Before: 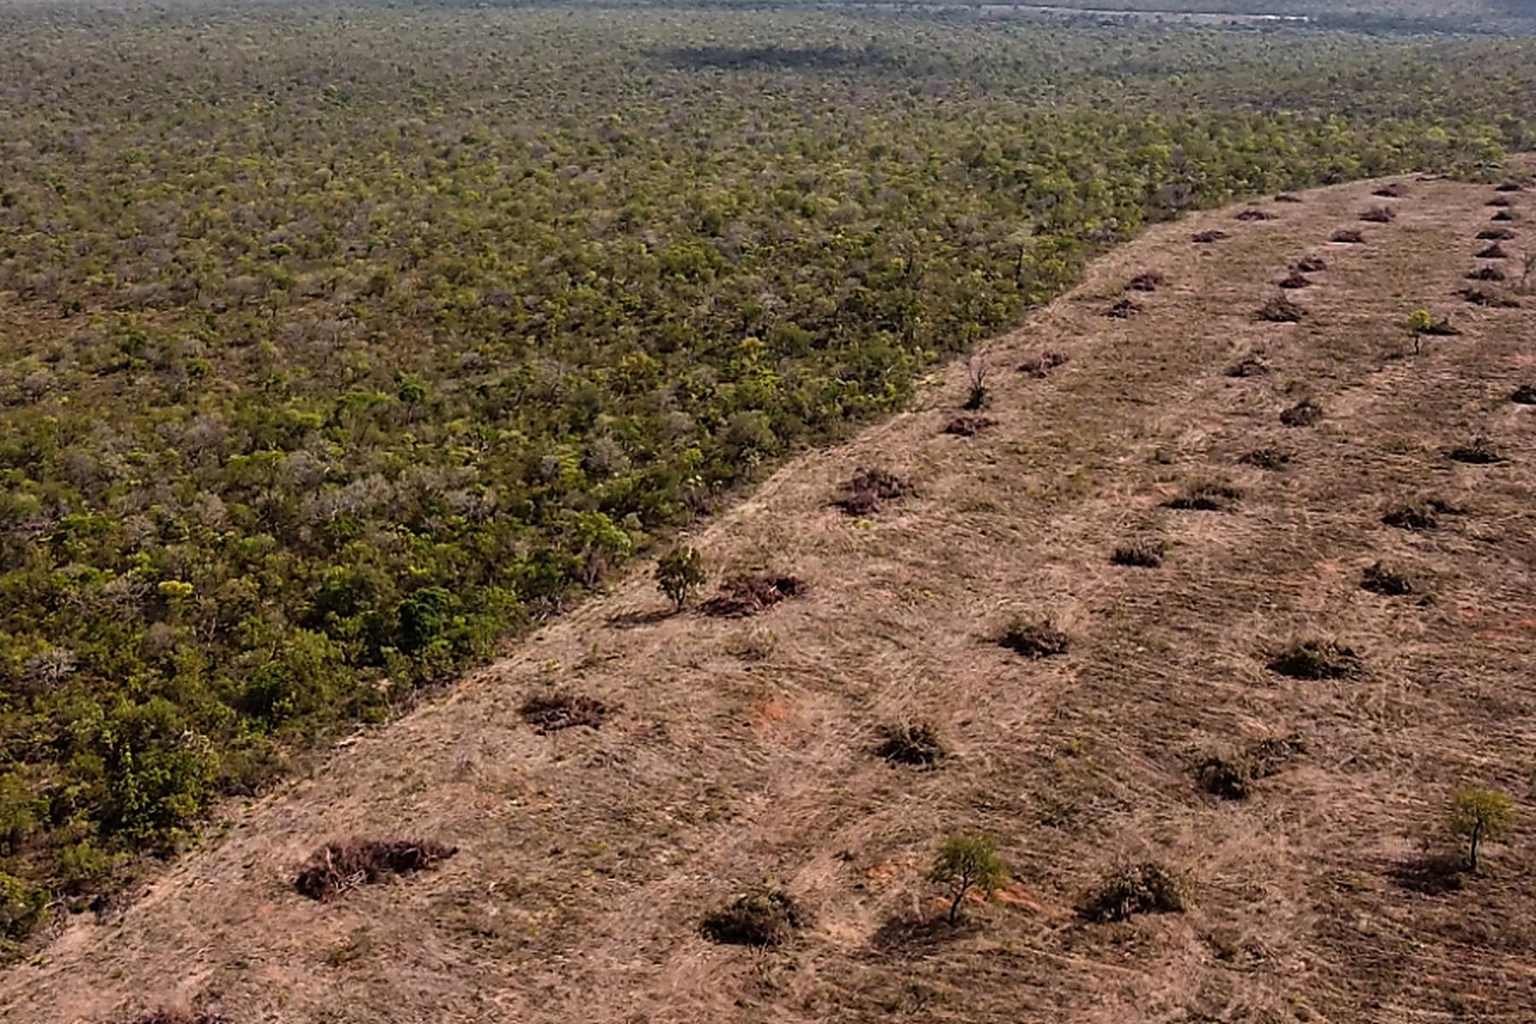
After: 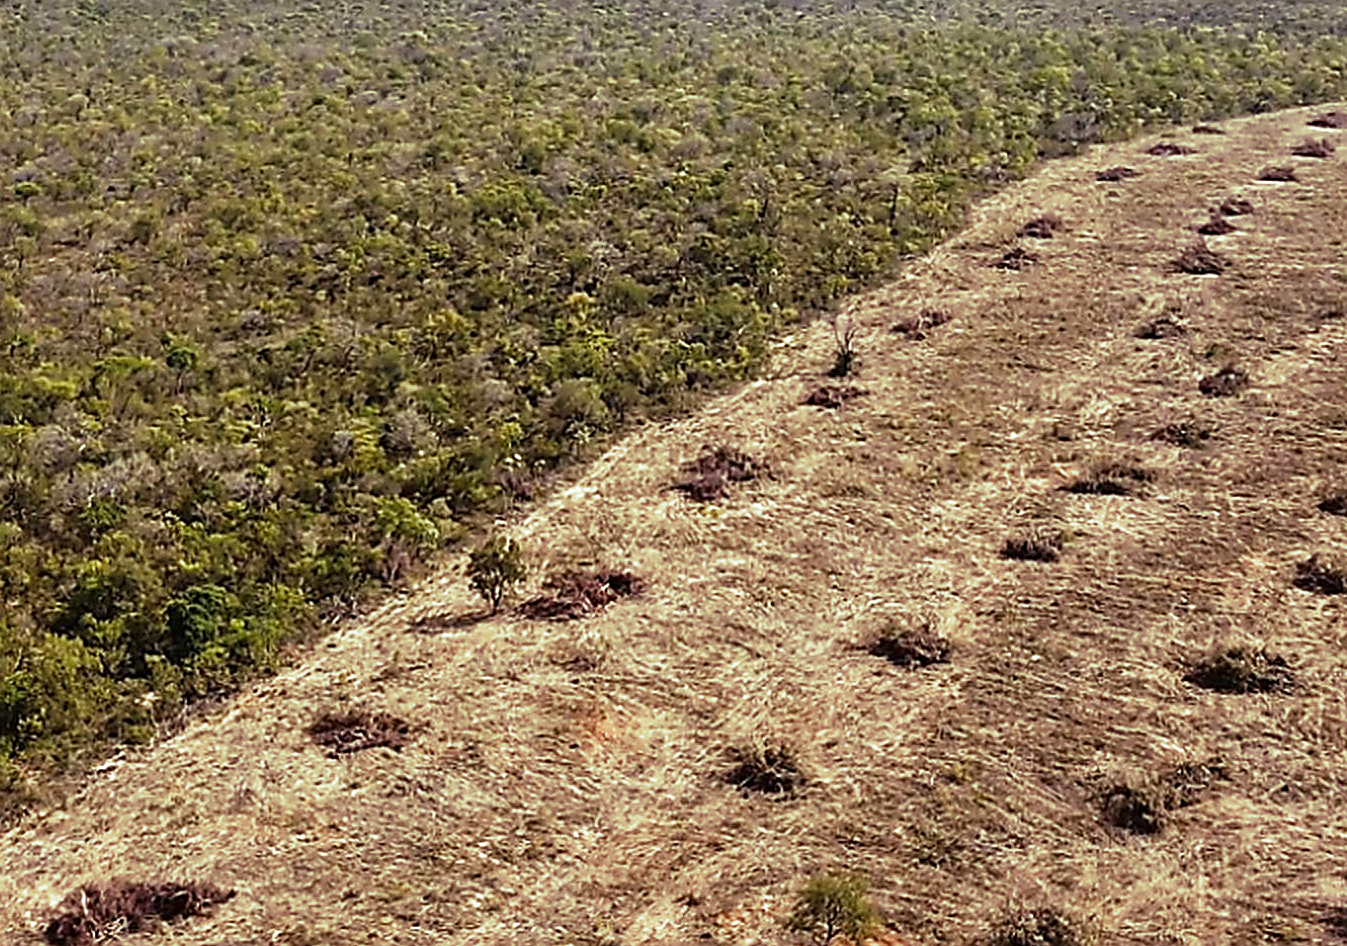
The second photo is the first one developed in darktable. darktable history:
exposure: black level correction 0, exposure 0.7 EV, compensate exposure bias true, compensate highlight preservation false
crop: left 16.768%, top 8.653%, right 8.362%, bottom 12.485%
sharpen: on, module defaults
split-toning: shadows › hue 290.82°, shadows › saturation 0.34, highlights › saturation 0.38, balance 0, compress 50%
